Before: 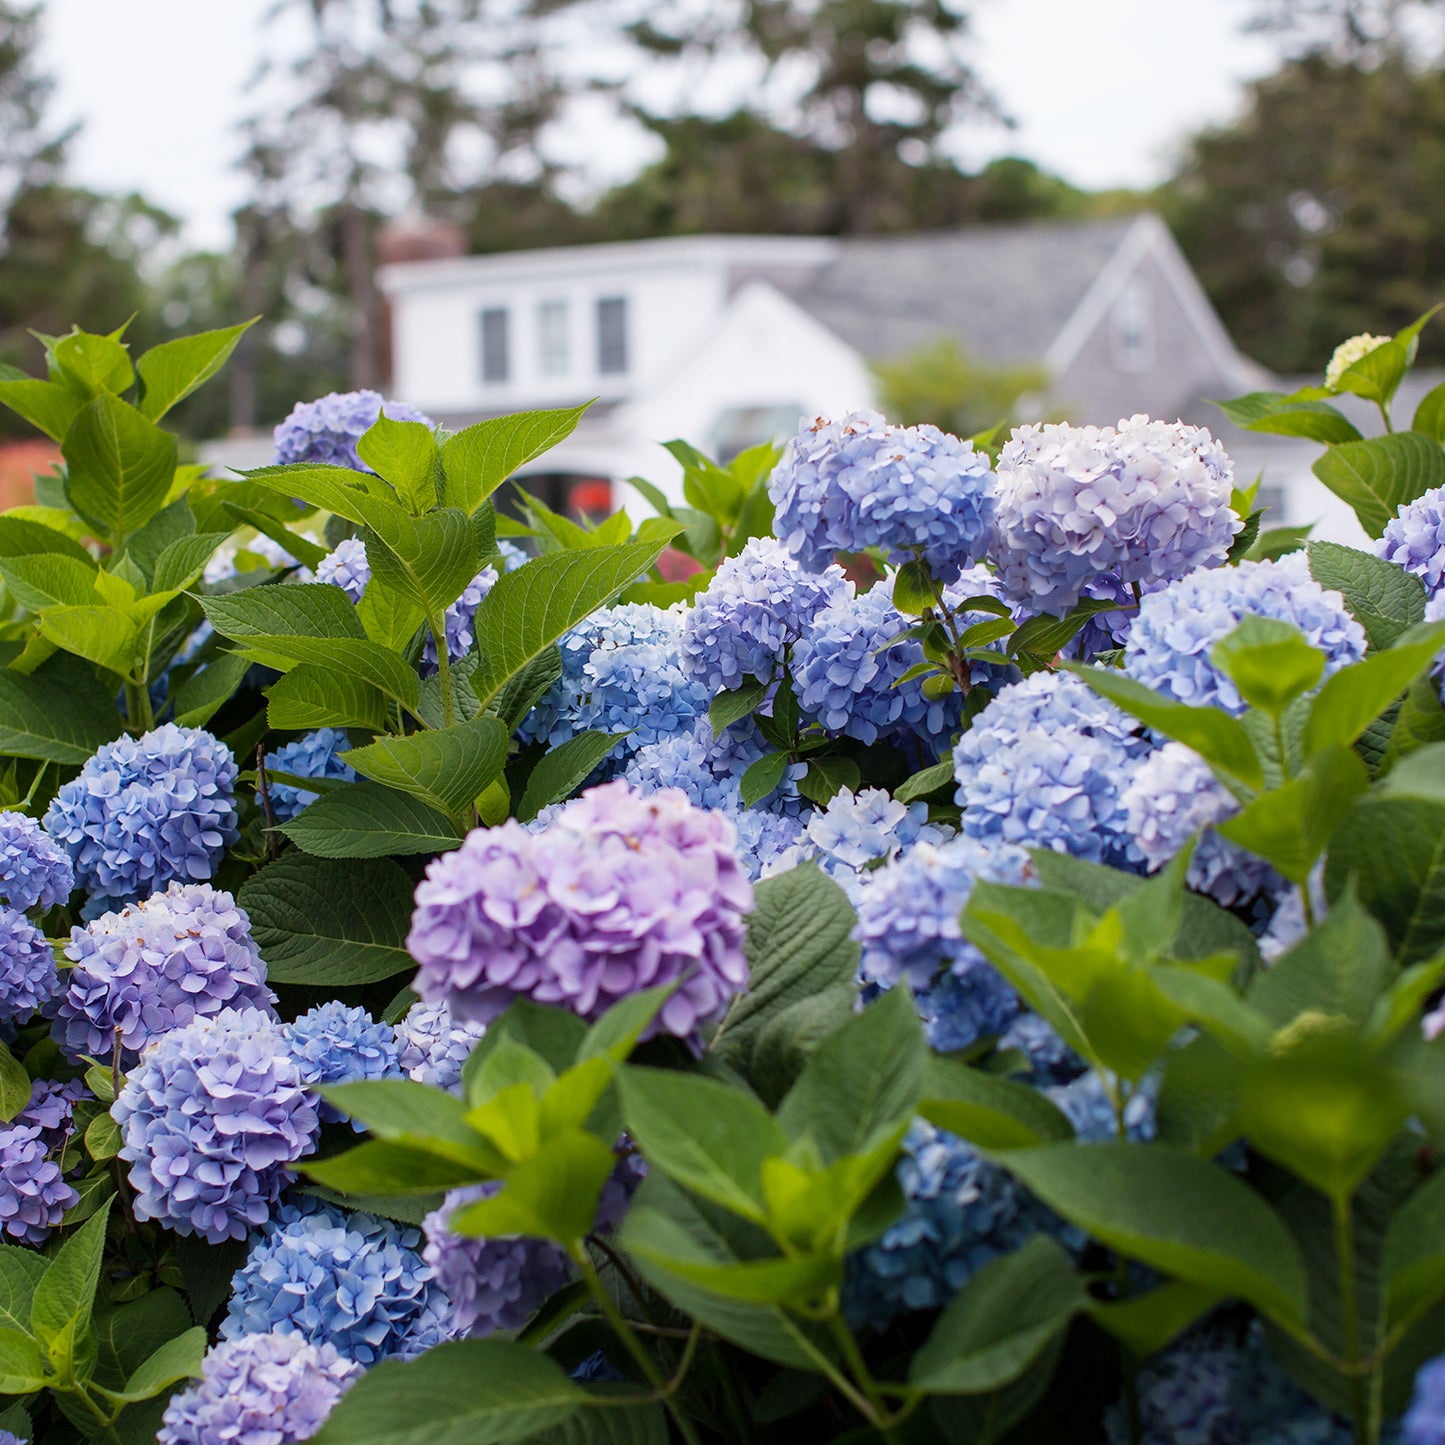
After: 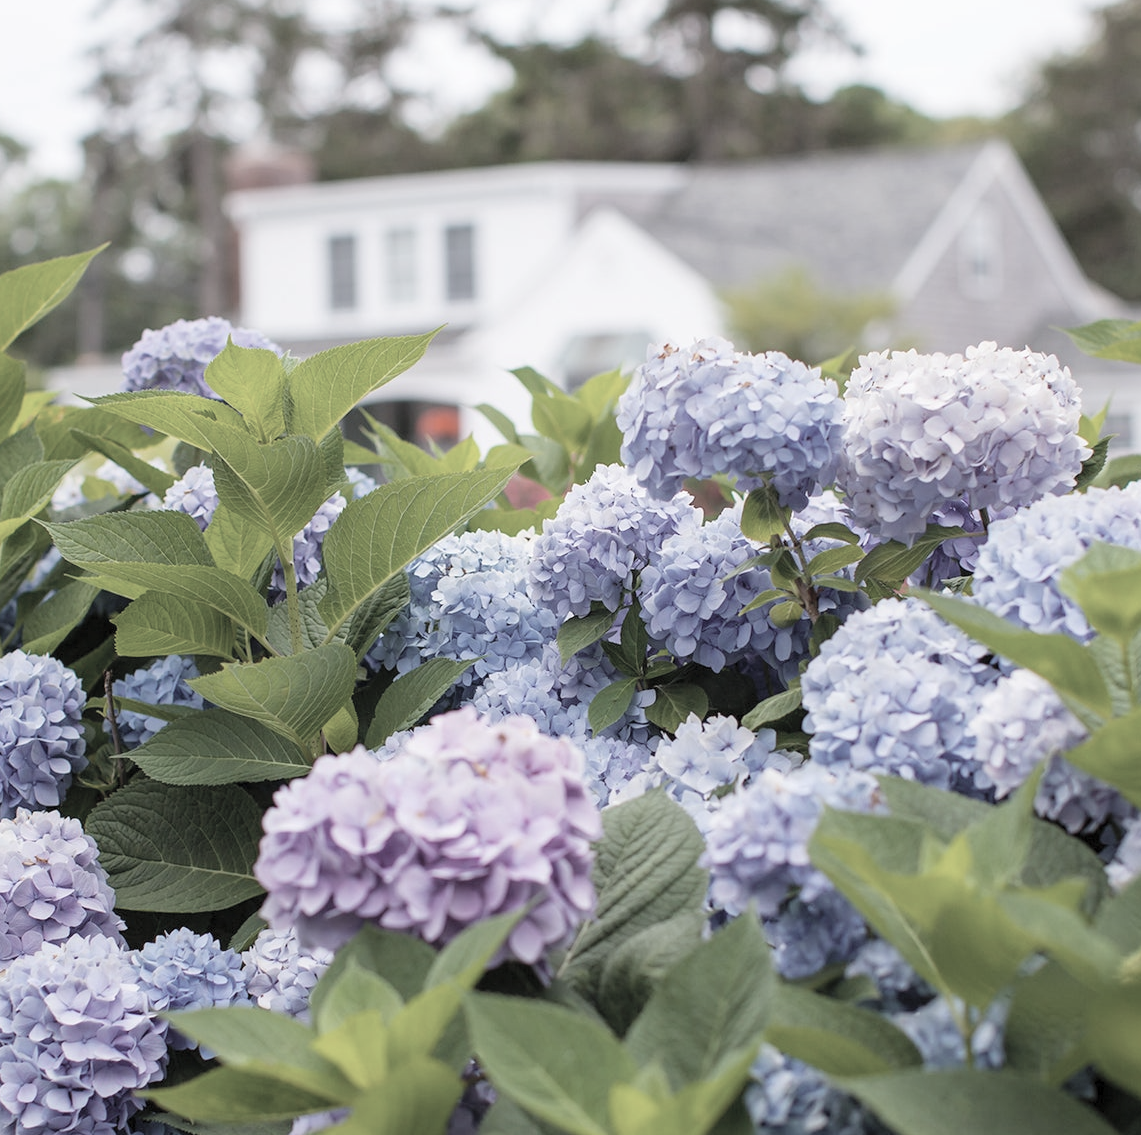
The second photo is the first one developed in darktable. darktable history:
crop and rotate: left 10.586%, top 5.1%, right 10.391%, bottom 16.318%
contrast brightness saturation: brightness 0.182, saturation -0.497
